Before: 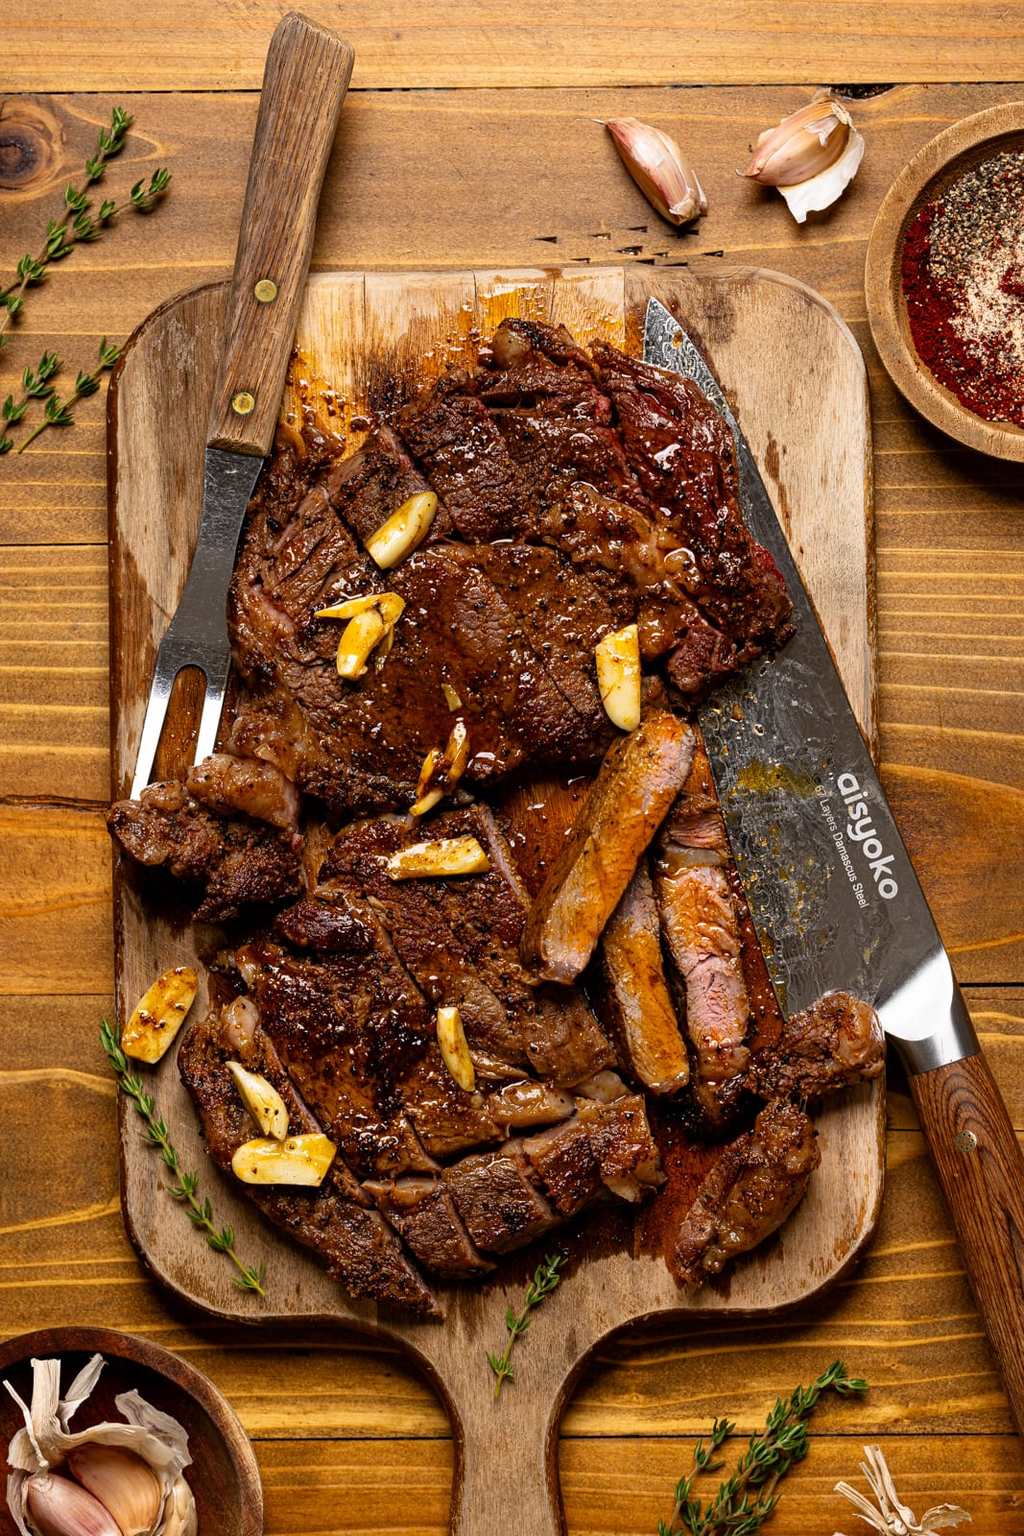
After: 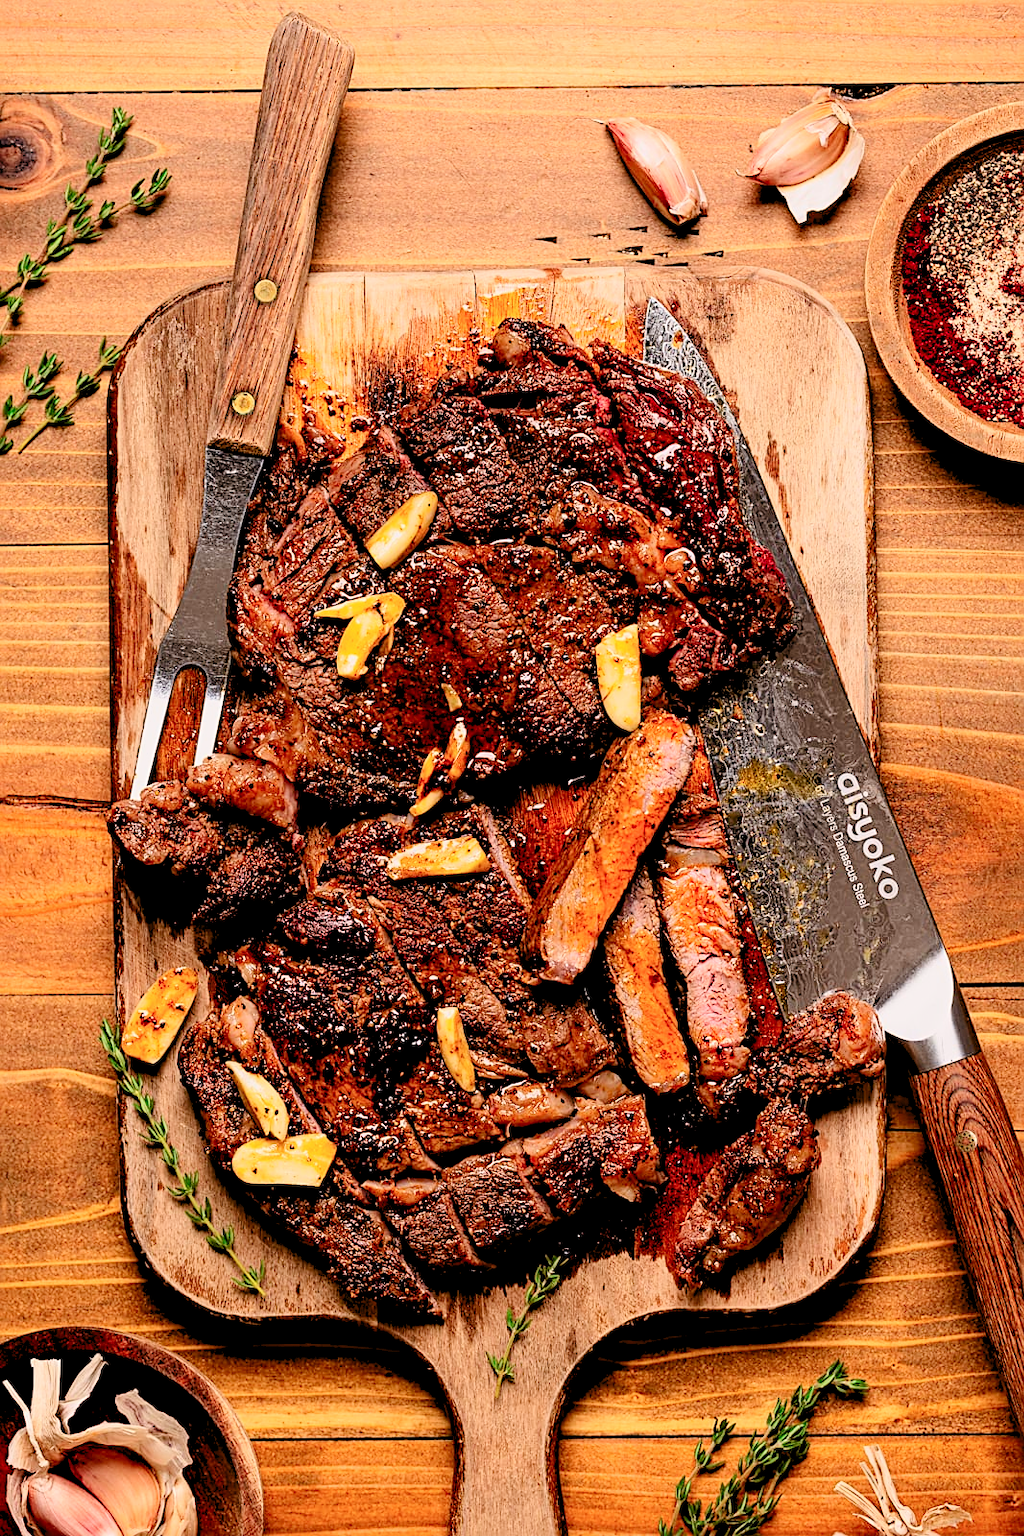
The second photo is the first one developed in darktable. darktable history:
tone curve: curves: ch0 [(0, 0.019) (0.204, 0.162) (0.491, 0.519) (0.748, 0.765) (1, 0.919)]; ch1 [(0, 0) (0.201, 0.113) (0.372, 0.282) (0.443, 0.434) (0.496, 0.504) (0.566, 0.585) (0.761, 0.803) (1, 1)]; ch2 [(0, 0) (0.434, 0.447) (0.483, 0.487) (0.555, 0.563) (0.697, 0.68) (1, 1)], color space Lab, independent channels, preserve colors none
sharpen: on, module defaults
levels: levels [0.093, 0.434, 0.988]
